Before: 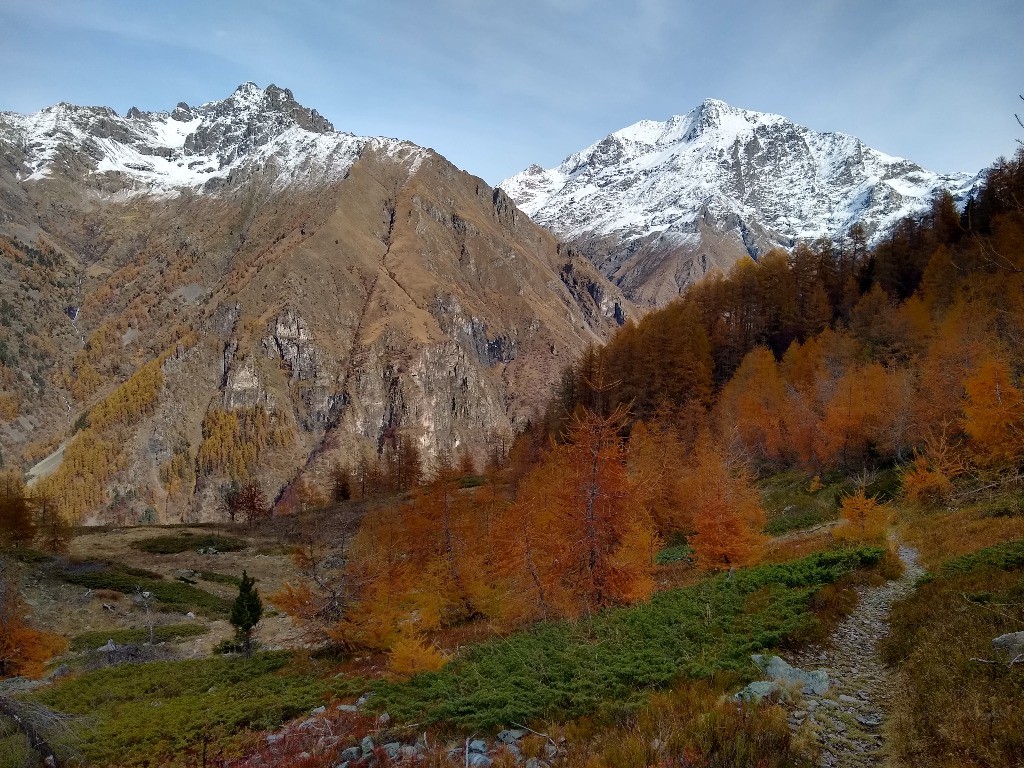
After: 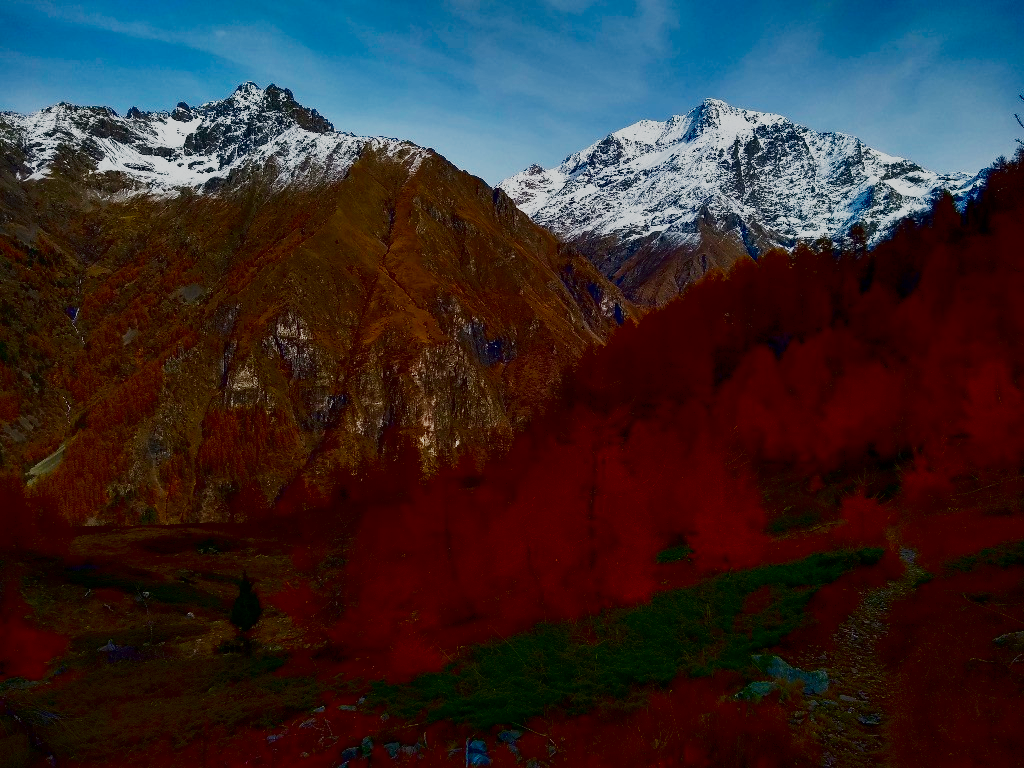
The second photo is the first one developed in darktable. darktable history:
contrast brightness saturation: brightness -0.982, saturation 0.993
base curve: curves: ch0 [(0, 0) (0.088, 0.125) (0.176, 0.251) (0.354, 0.501) (0.613, 0.749) (1, 0.877)], preserve colors none
exposure: exposure -0.179 EV, compensate highlight preservation false
